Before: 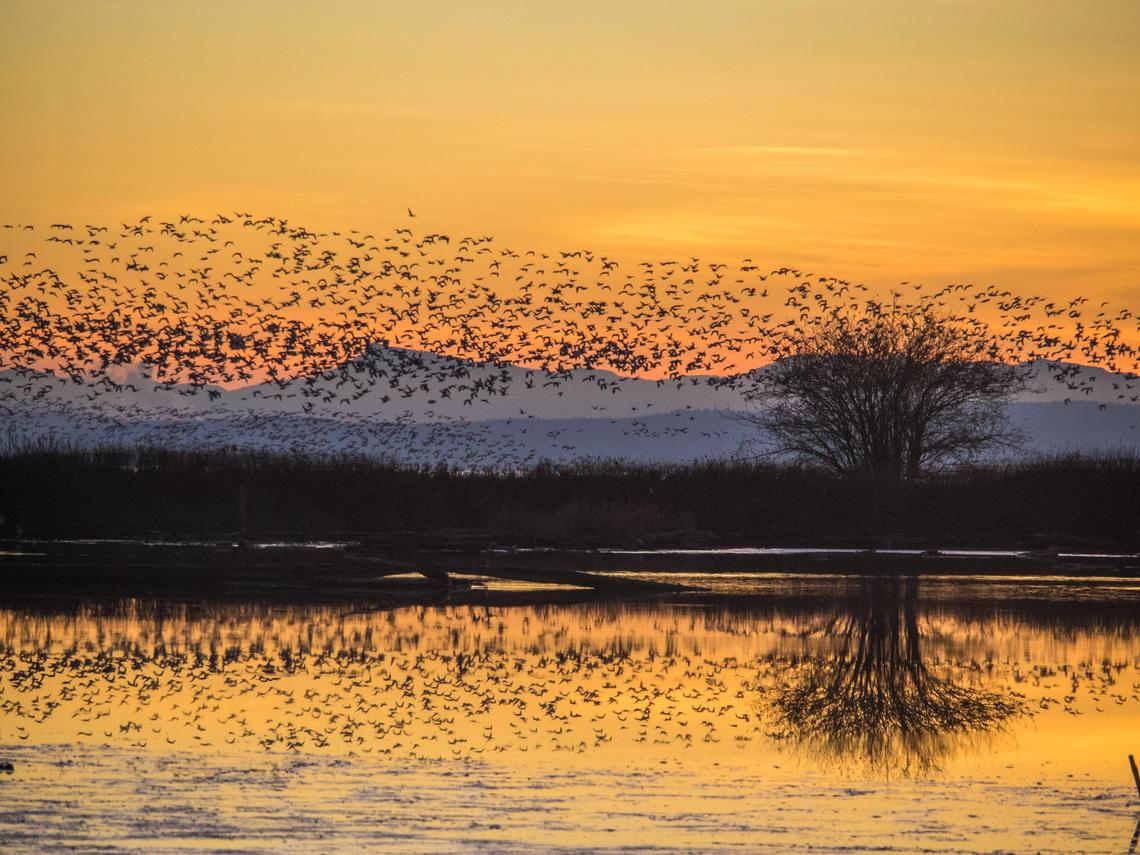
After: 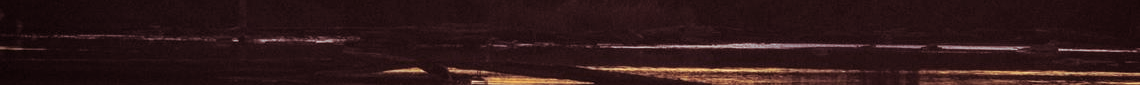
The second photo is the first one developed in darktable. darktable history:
split-toning: on, module defaults
crop and rotate: top 59.084%, bottom 30.916%
